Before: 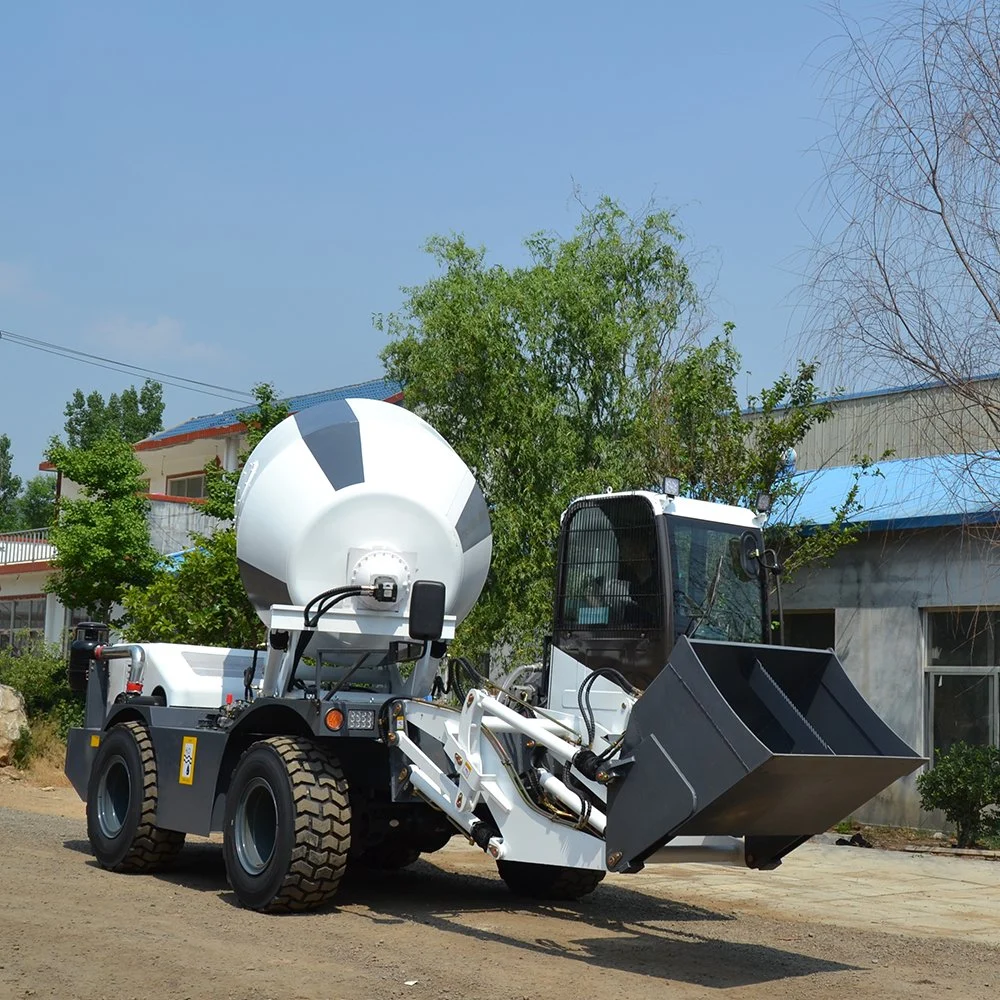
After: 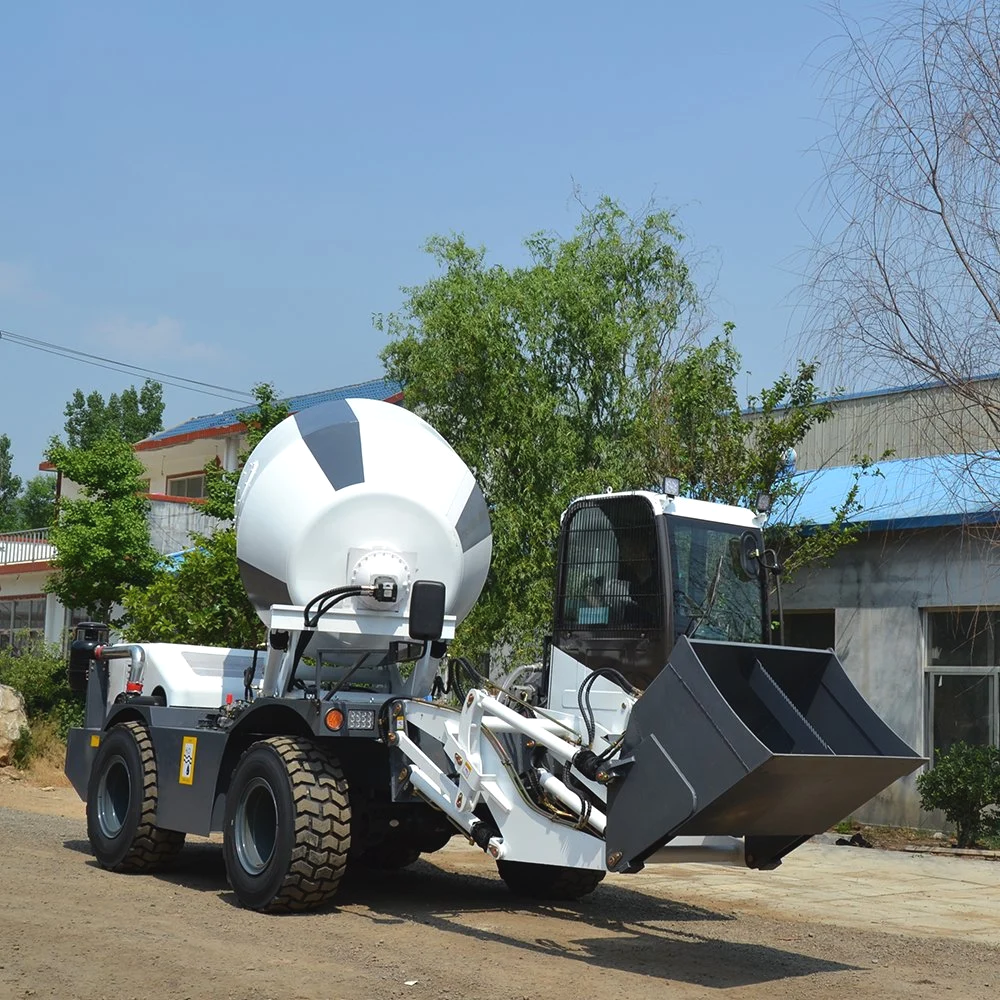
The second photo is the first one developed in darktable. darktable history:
local contrast: mode bilateral grid, contrast 20, coarseness 50, detail 102%, midtone range 0.2
exposure: black level correction -0.003, exposure 0.04 EV, compensate highlight preservation false
